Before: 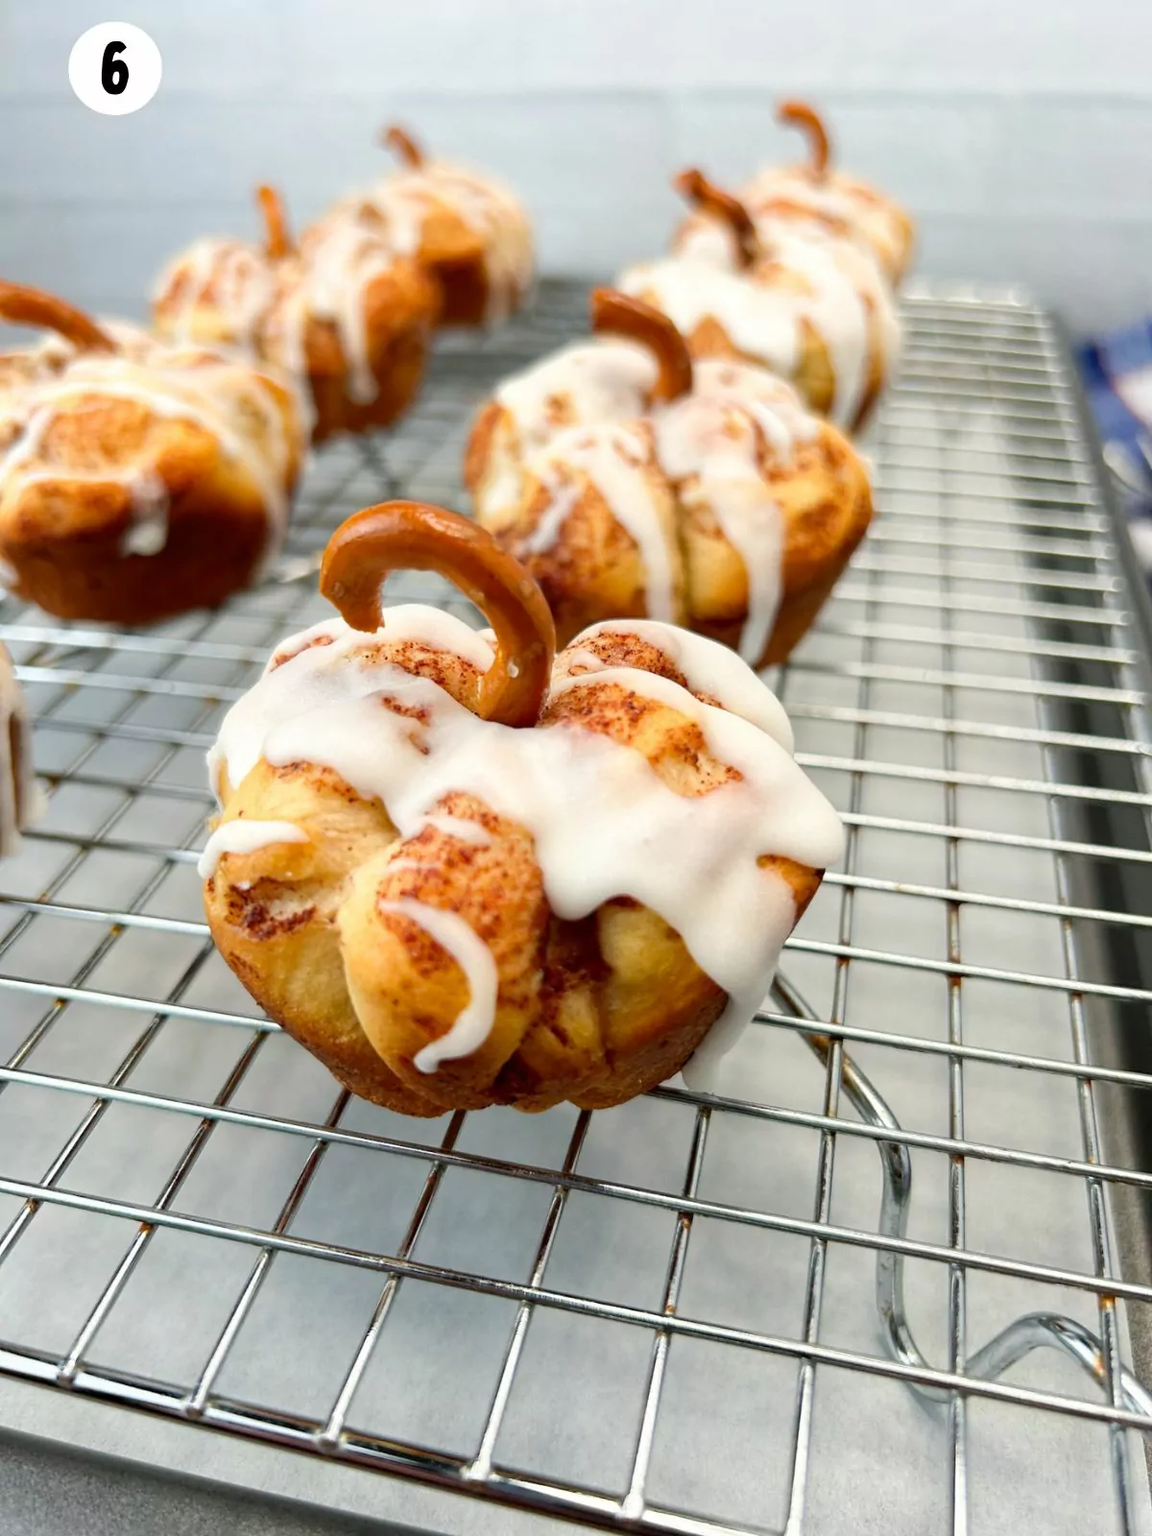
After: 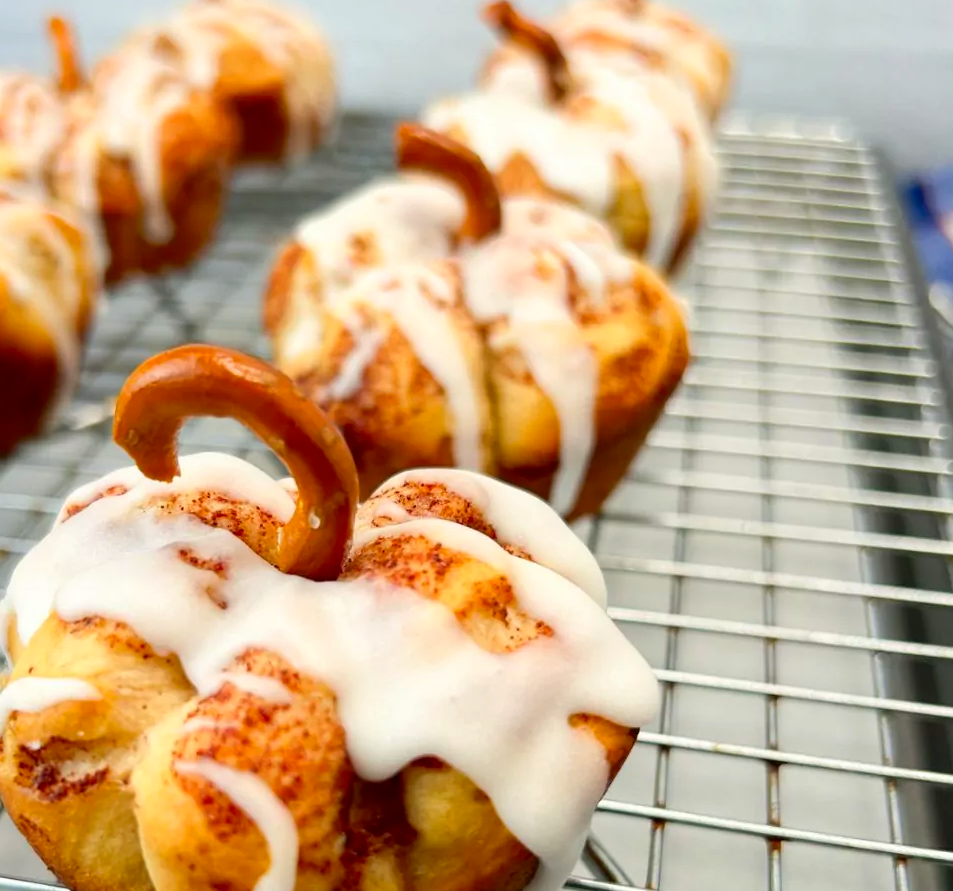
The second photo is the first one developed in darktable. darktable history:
crop: left 18.38%, top 11.092%, right 2.134%, bottom 33.217%
contrast brightness saturation: contrast 0.08, saturation 0.2
